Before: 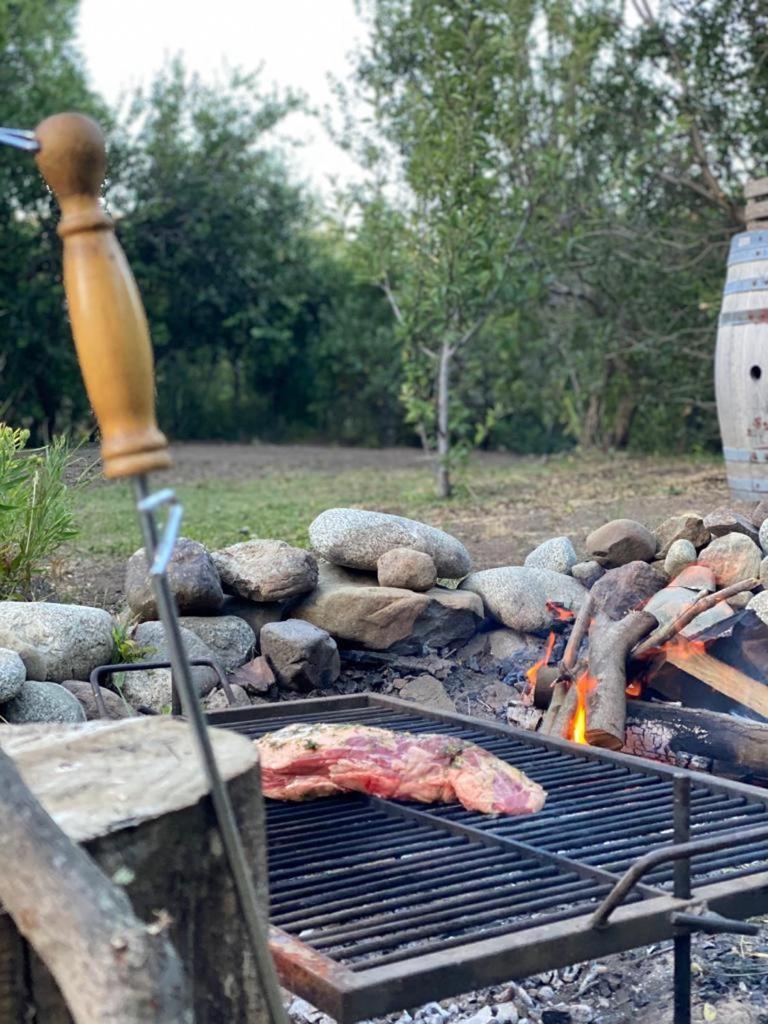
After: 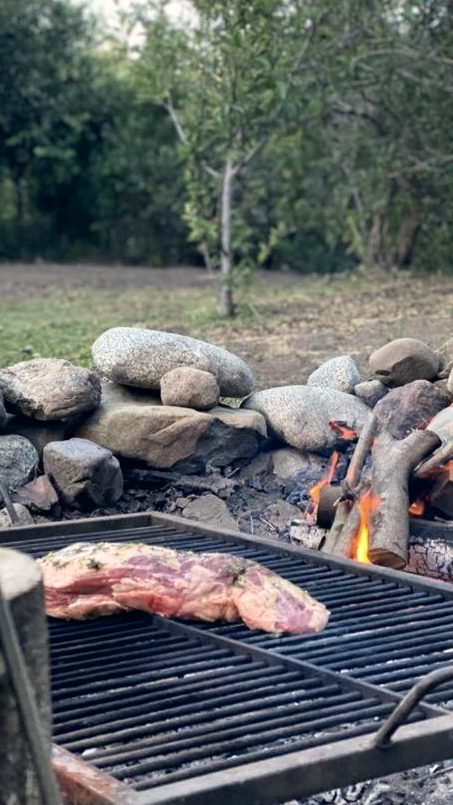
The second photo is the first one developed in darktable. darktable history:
color correction: highlights a* 2.75, highlights b* 5, shadows a* -2.04, shadows b* -4.84, saturation 0.8
crop and rotate: left 28.256%, top 17.734%, right 12.656%, bottom 3.573%
rgb curve: curves: ch0 [(0, 0) (0.078, 0.051) (0.929, 0.956) (1, 1)], compensate middle gray true
